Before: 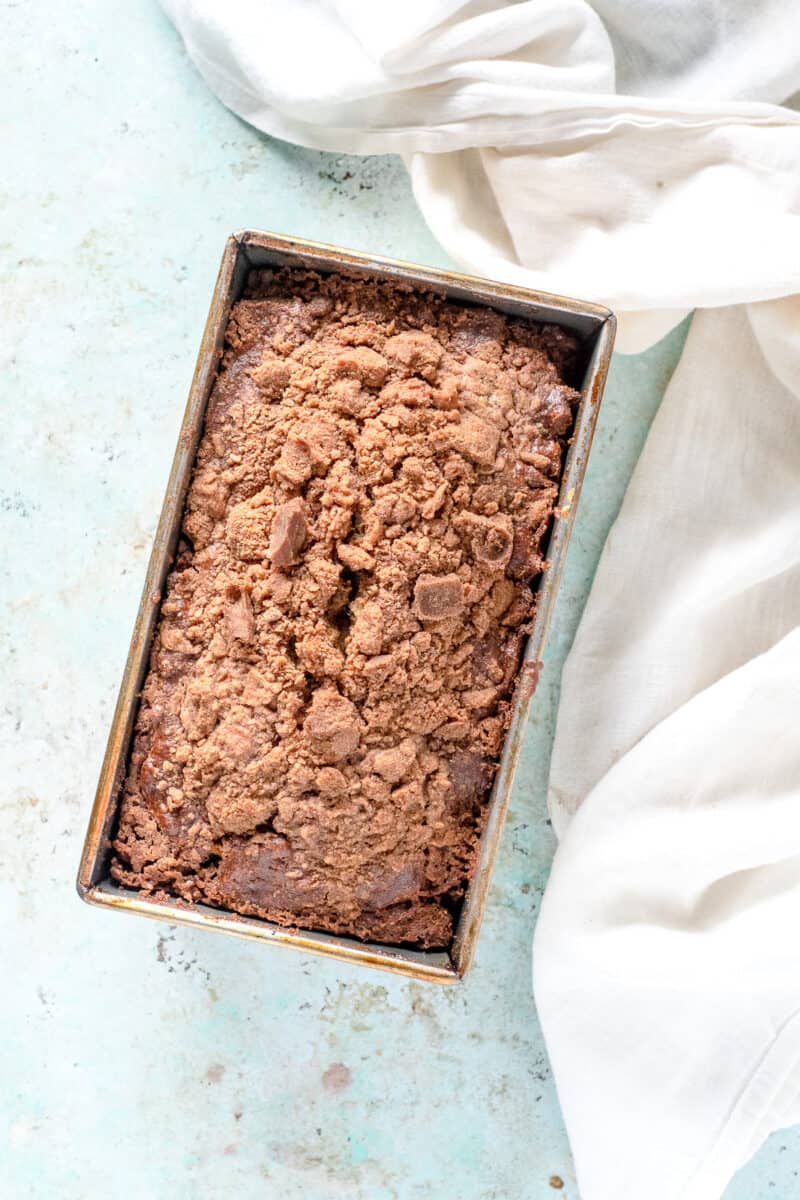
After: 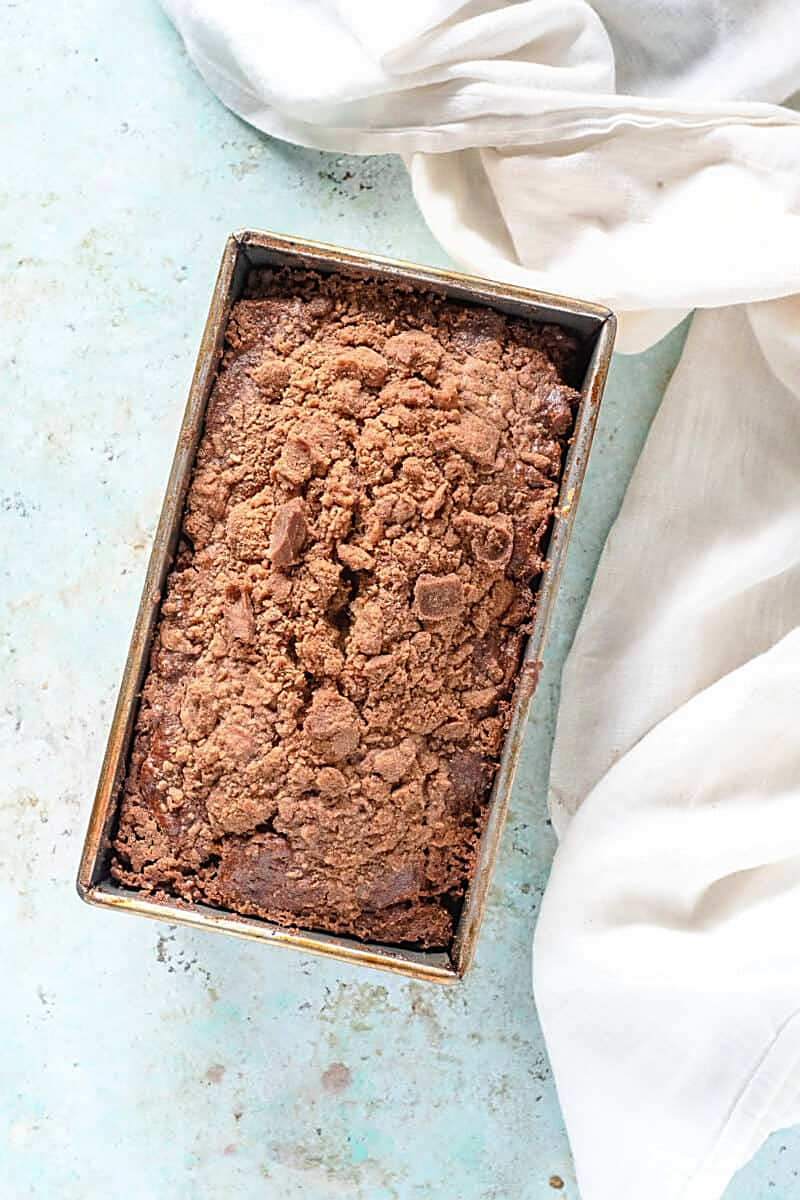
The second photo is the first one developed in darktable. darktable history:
tone curve: curves: ch0 [(0, 0) (0.003, 0.002) (0.011, 0.009) (0.025, 0.021) (0.044, 0.037) (0.069, 0.058) (0.1, 0.084) (0.136, 0.114) (0.177, 0.149) (0.224, 0.188) (0.277, 0.232) (0.335, 0.281) (0.399, 0.341) (0.468, 0.416) (0.543, 0.496) (0.623, 0.574) (0.709, 0.659) (0.801, 0.754) (0.898, 0.876) (1, 1)], preserve colors none
sharpen: amount 0.75
contrast equalizer: octaves 7, y [[0.6 ×6], [0.55 ×6], [0 ×6], [0 ×6], [0 ×6]], mix -0.2
